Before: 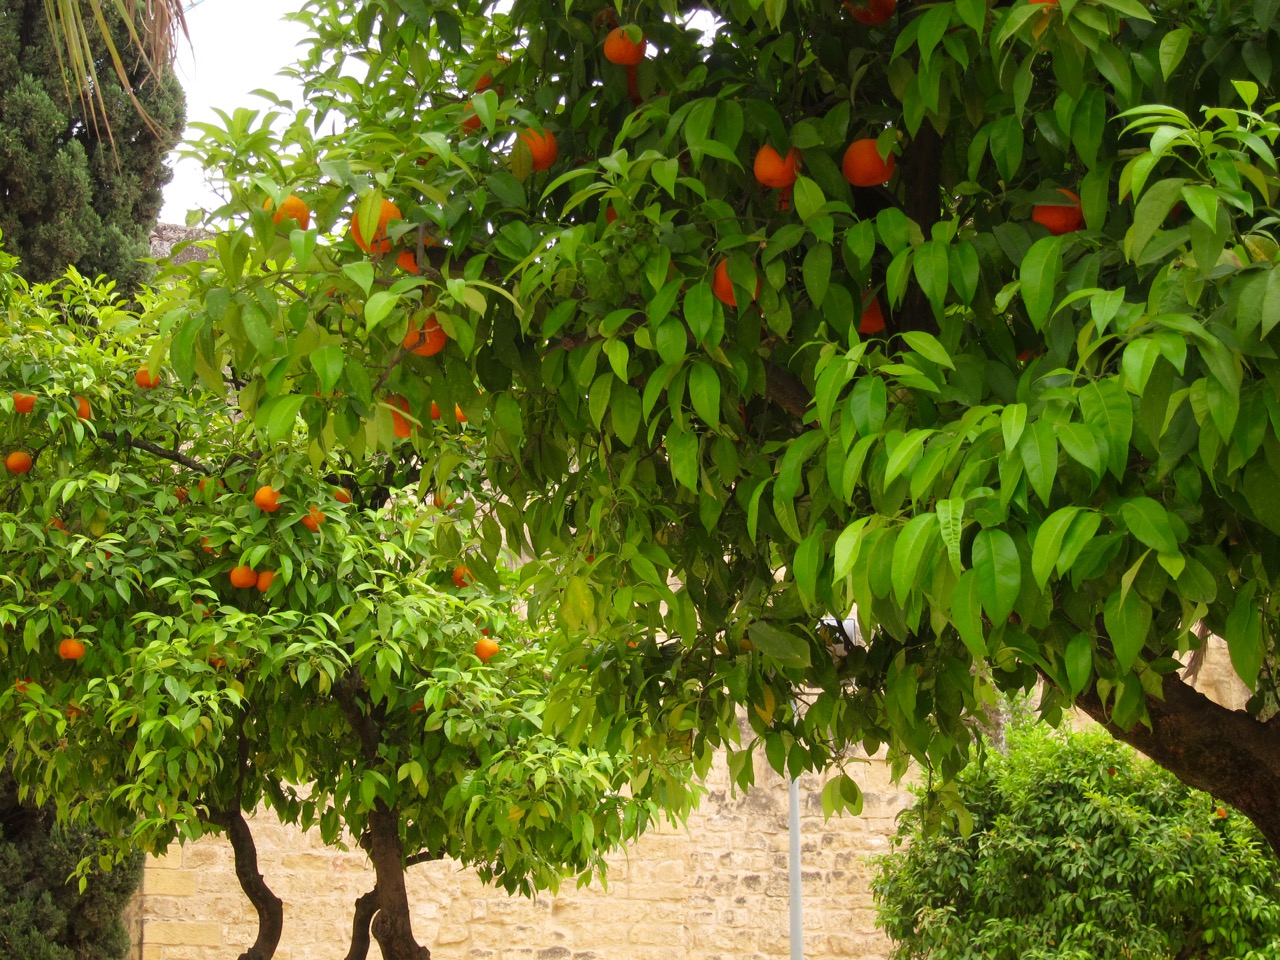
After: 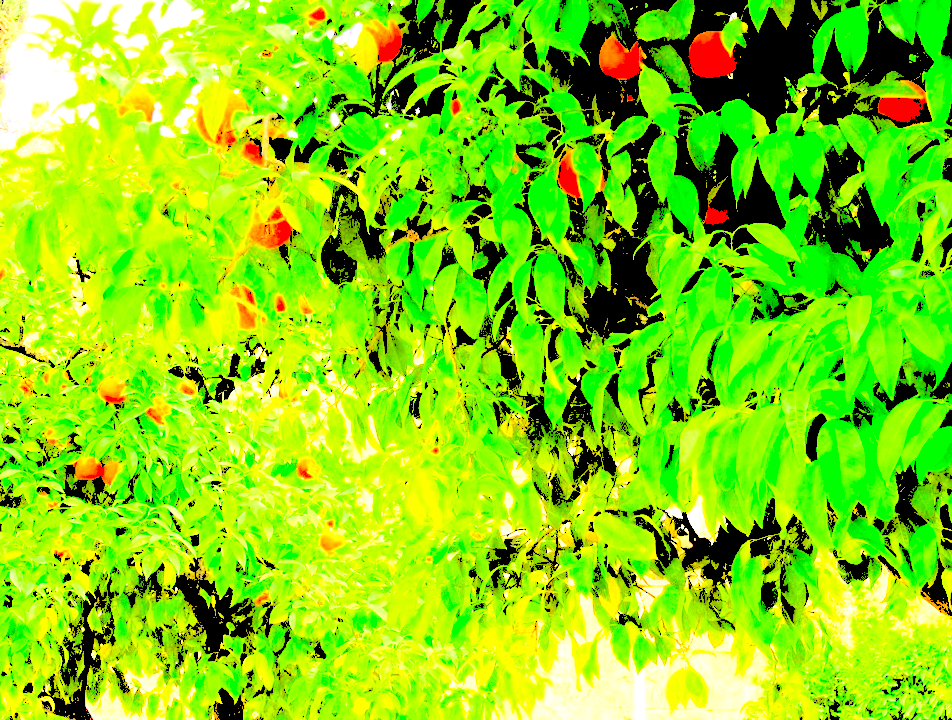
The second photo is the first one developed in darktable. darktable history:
haze removal: compatibility mode true, adaptive false
levels: levels [0.246, 0.256, 0.506]
color balance rgb: perceptual saturation grading › global saturation 34.901%, perceptual saturation grading › highlights -25.083%, perceptual saturation grading › shadows 23.915%
crop and rotate: left 12.114%, top 11.337%, right 13.434%, bottom 13.655%
tone curve: curves: ch0 [(0, 0.009) (0.037, 0.035) (0.131, 0.126) (0.275, 0.28) (0.476, 0.514) (0.617, 0.667) (0.704, 0.759) (0.813, 0.863) (0.911, 0.931) (0.997, 1)]; ch1 [(0, 0) (0.318, 0.271) (0.444, 0.438) (0.493, 0.496) (0.508, 0.5) (0.534, 0.535) (0.57, 0.582) (0.65, 0.664) (0.746, 0.764) (1, 1)]; ch2 [(0, 0) (0.246, 0.24) (0.36, 0.381) (0.415, 0.434) (0.476, 0.492) (0.502, 0.499) (0.522, 0.518) (0.533, 0.534) (0.586, 0.598) (0.634, 0.643) (0.706, 0.717) (0.853, 0.83) (1, 0.951)], color space Lab, independent channels, preserve colors none
local contrast: mode bilateral grid, contrast 20, coarseness 50, detail 119%, midtone range 0.2
exposure: black level correction -0.014, exposure -0.19 EV, compensate highlight preservation false
contrast brightness saturation: contrast 0.201, brightness 0.156, saturation 0.217
